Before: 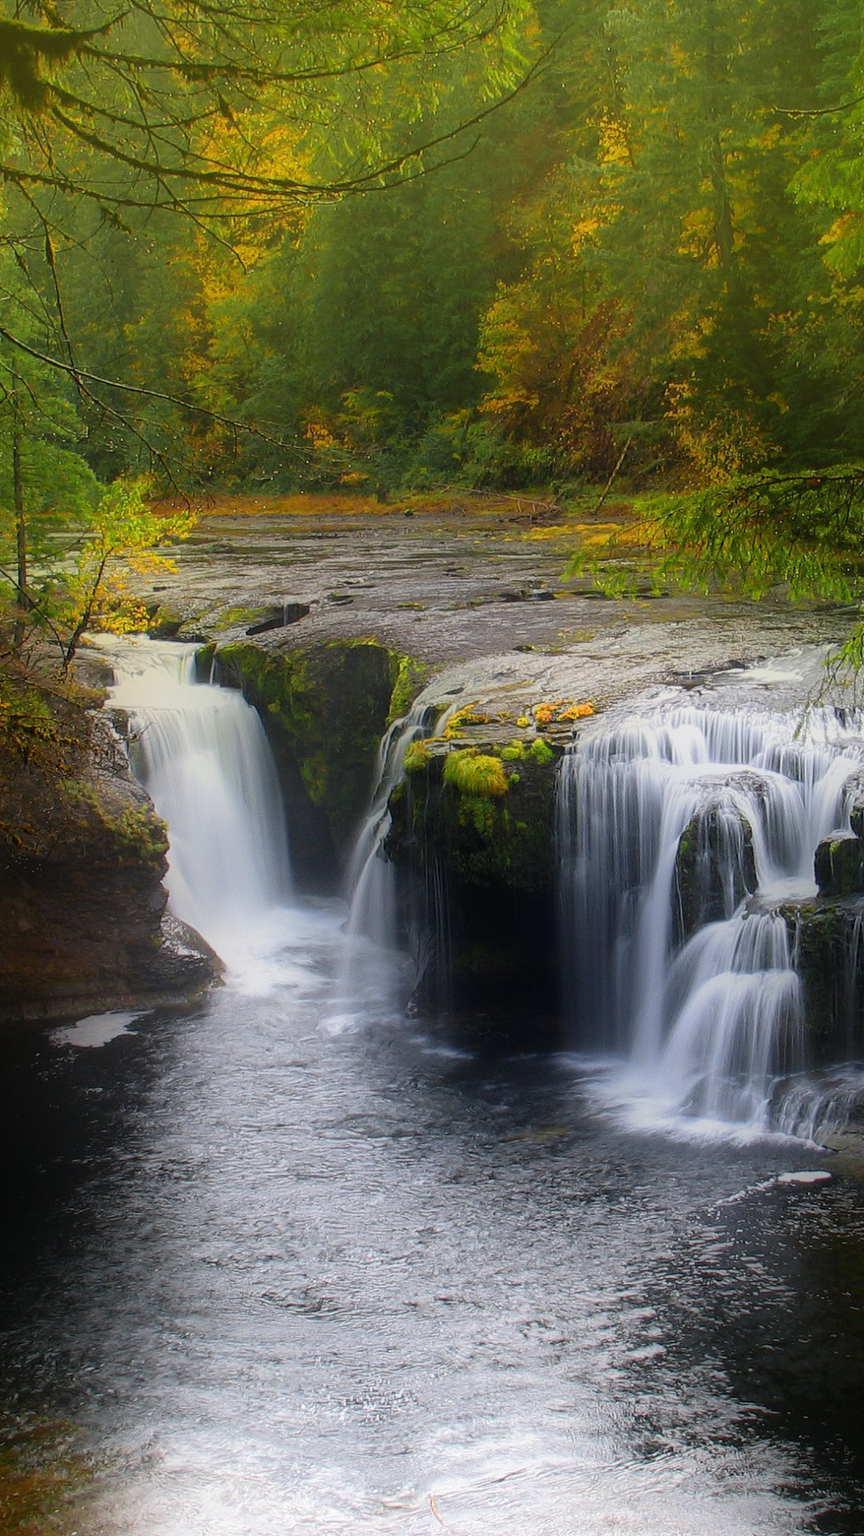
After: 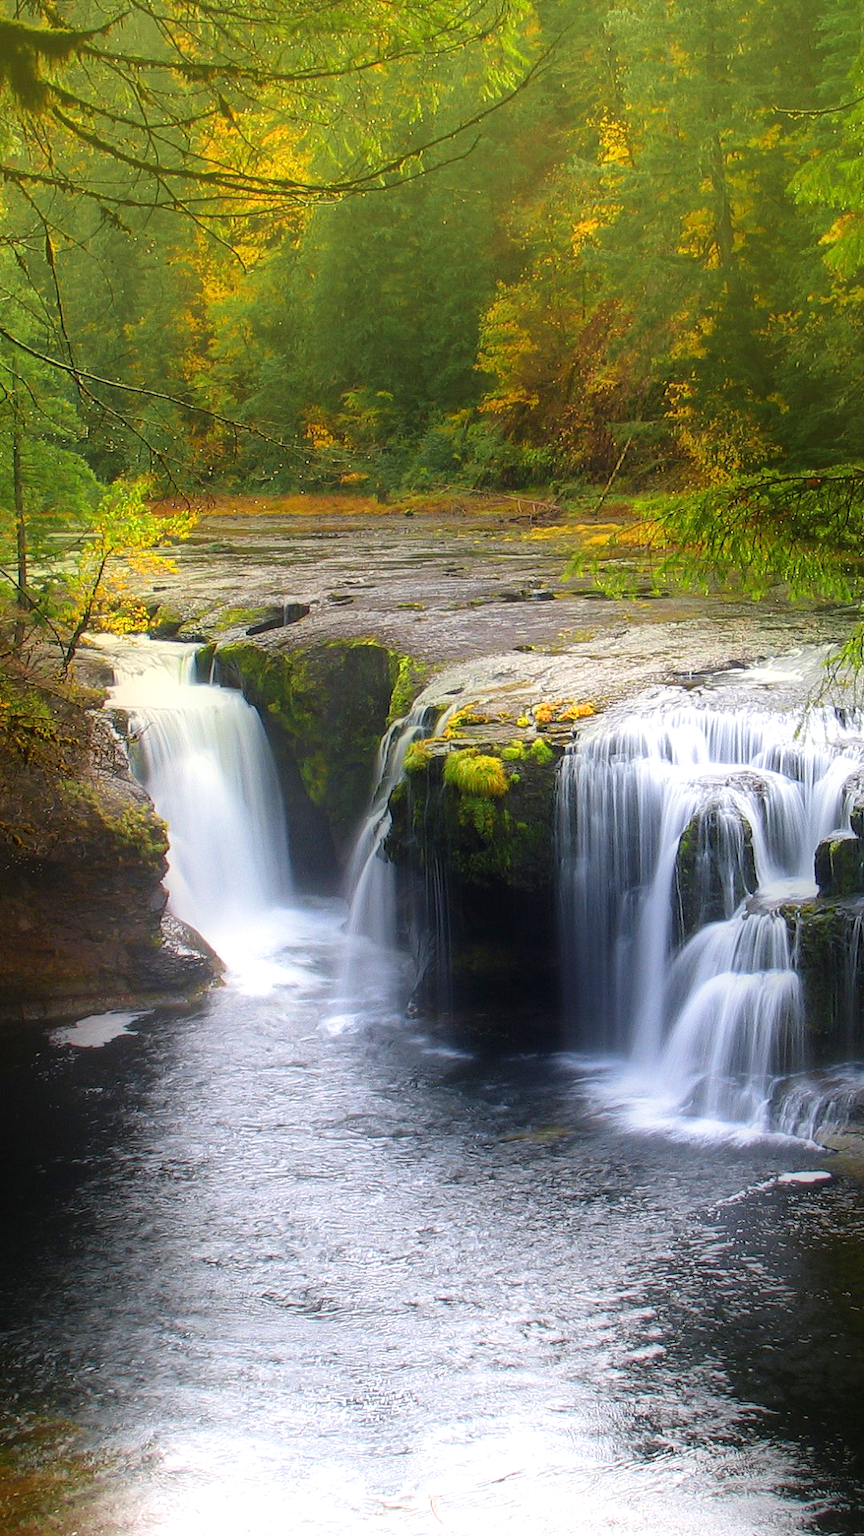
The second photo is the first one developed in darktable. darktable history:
velvia: on, module defaults
exposure: exposure 0.6 EV, compensate highlight preservation false
